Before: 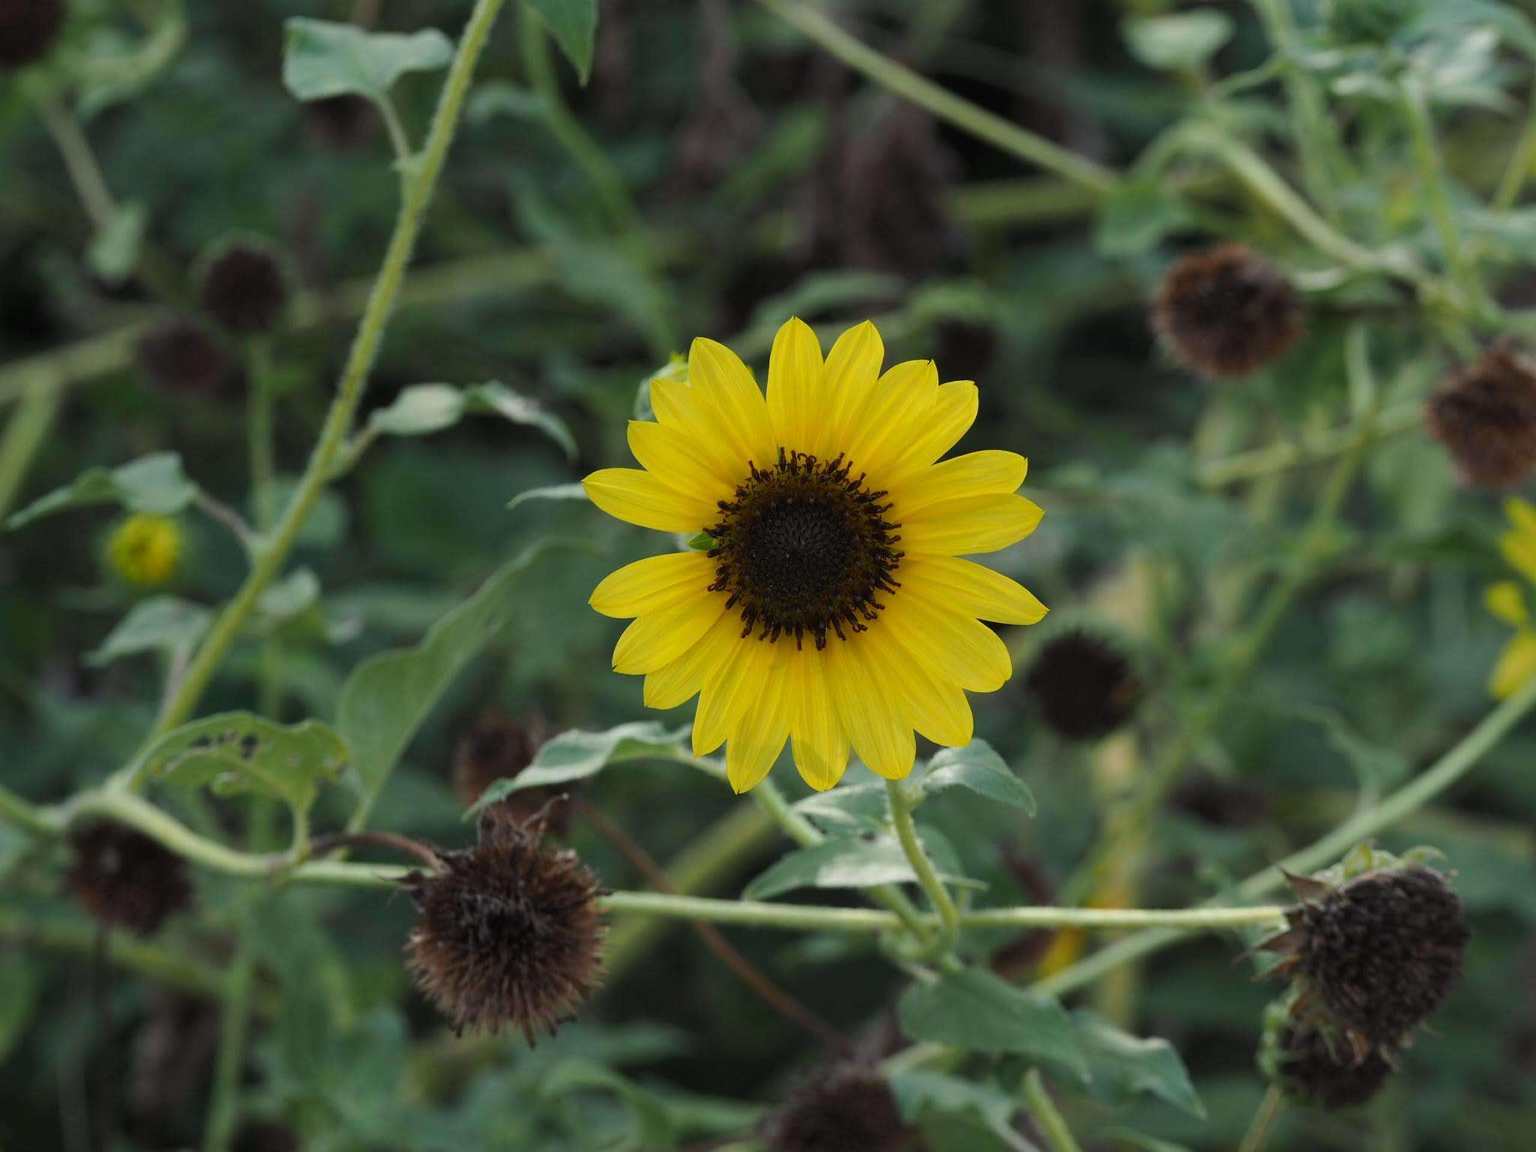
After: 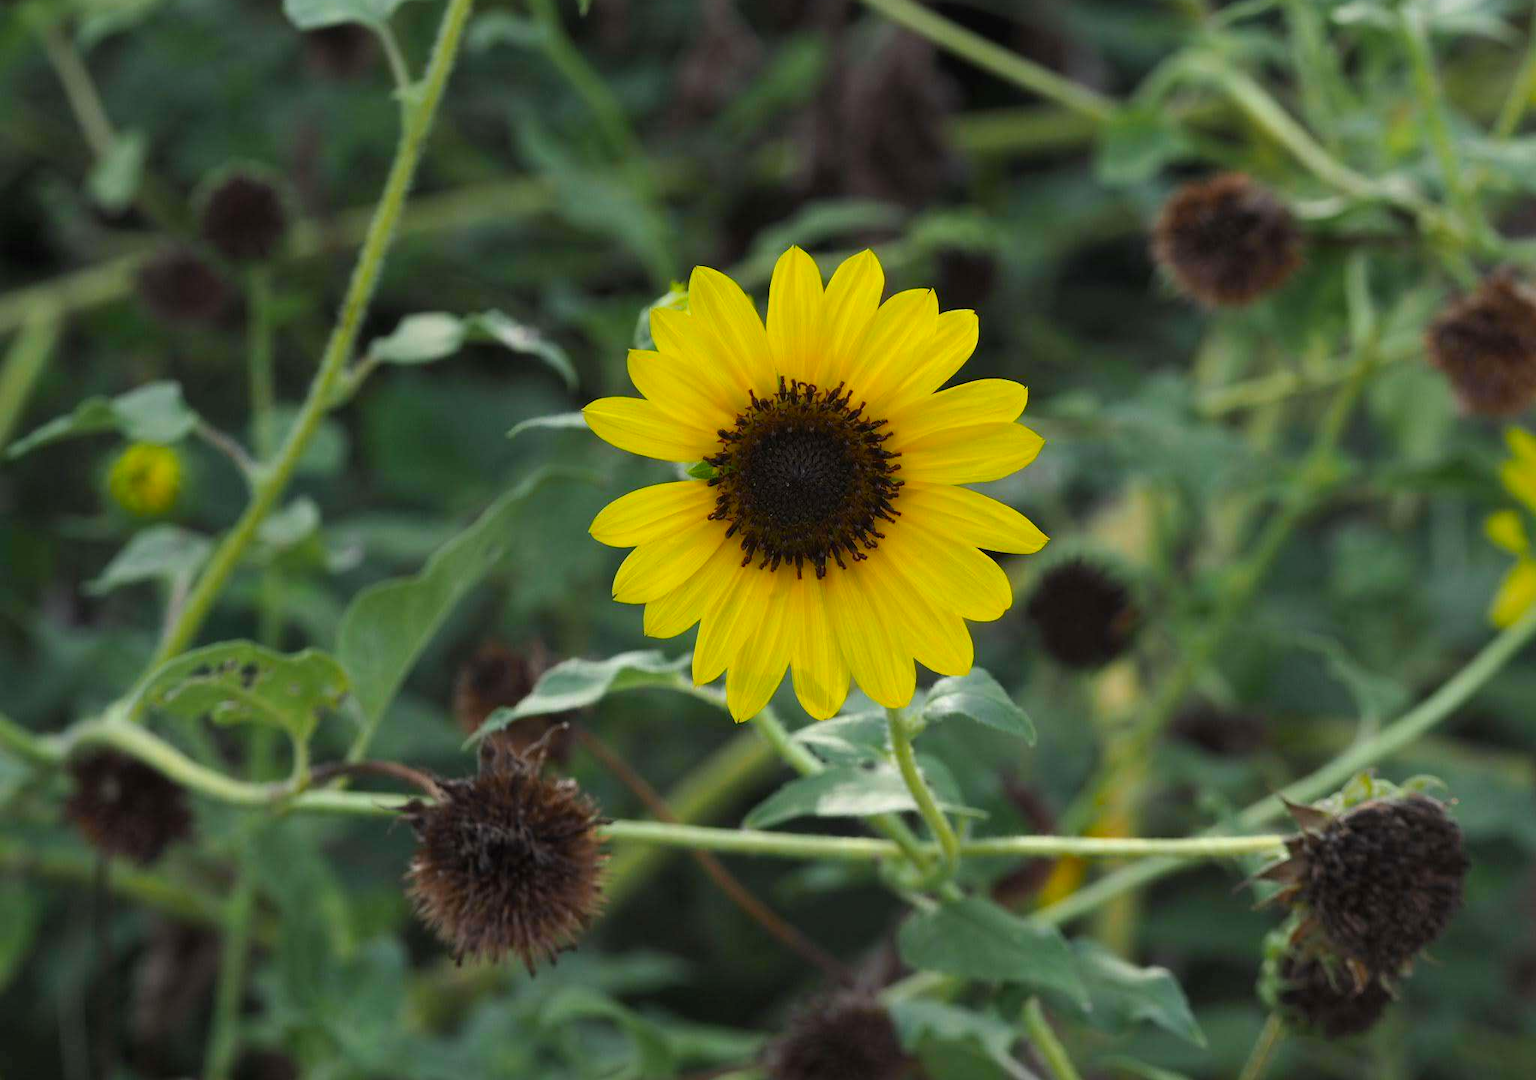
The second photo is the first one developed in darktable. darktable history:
crop and rotate: top 6.25%
color zones: curves: ch1 [(0.25, 0.61) (0.75, 0.248)]
exposure: exposure 0.207 EV, compensate highlight preservation false
